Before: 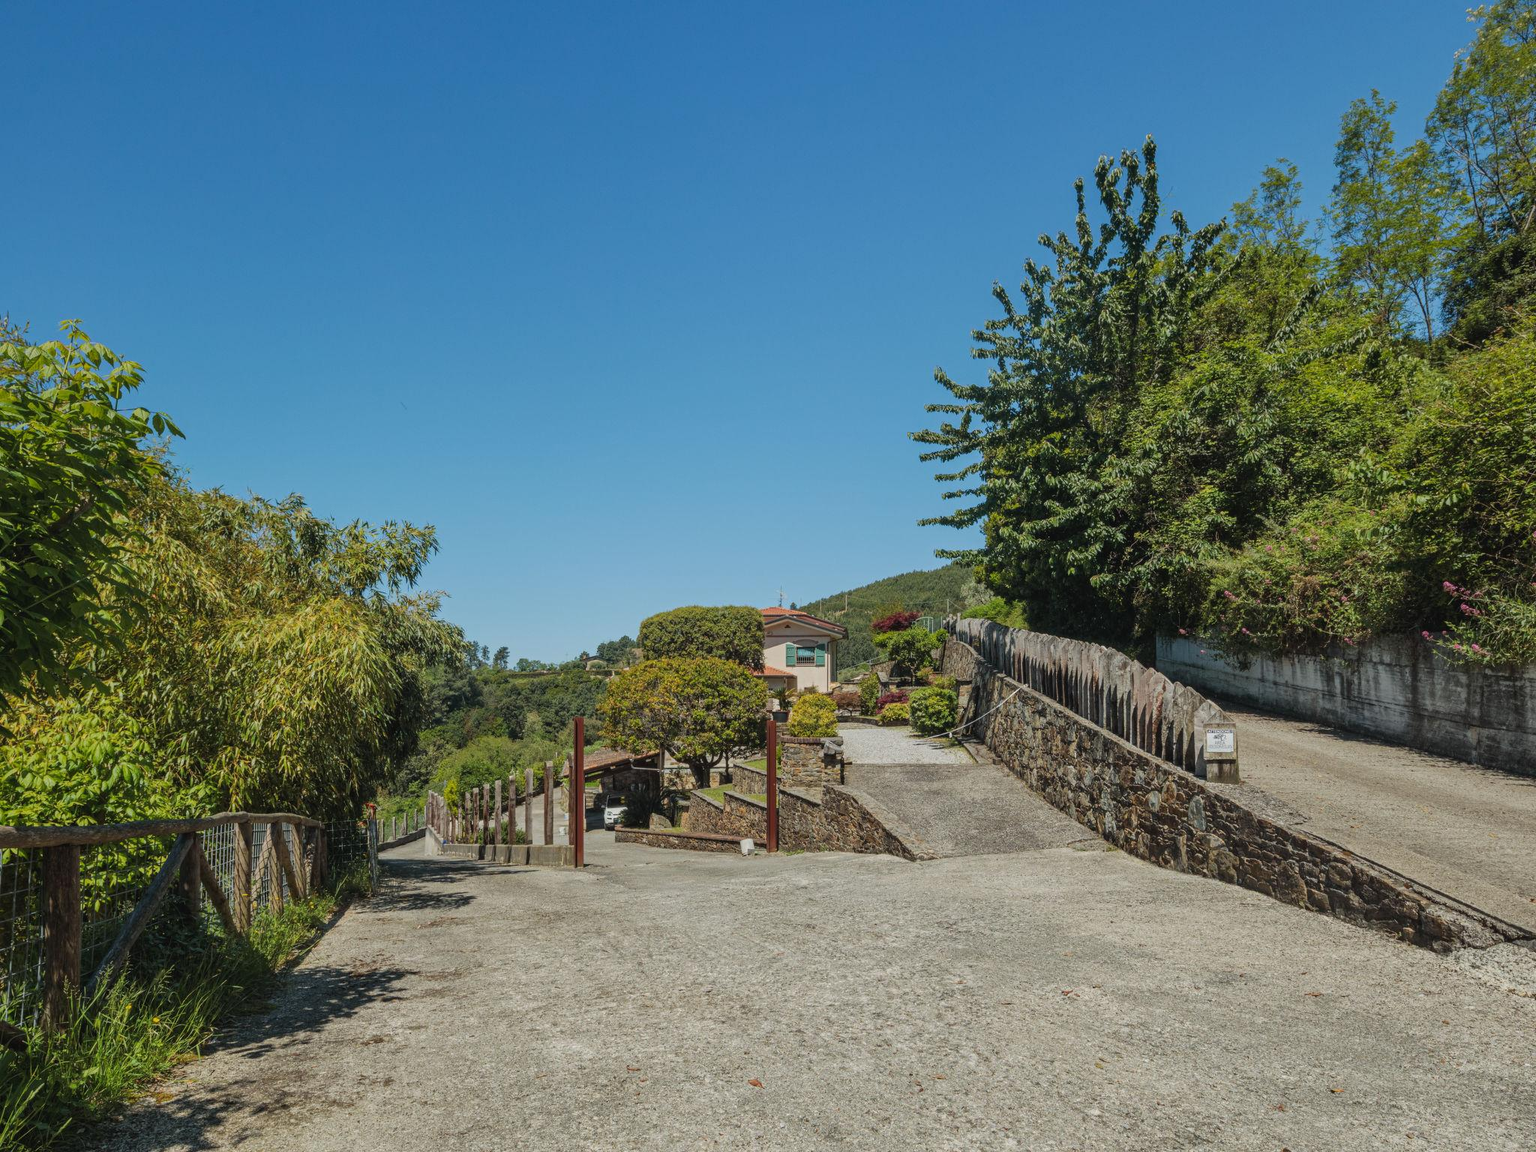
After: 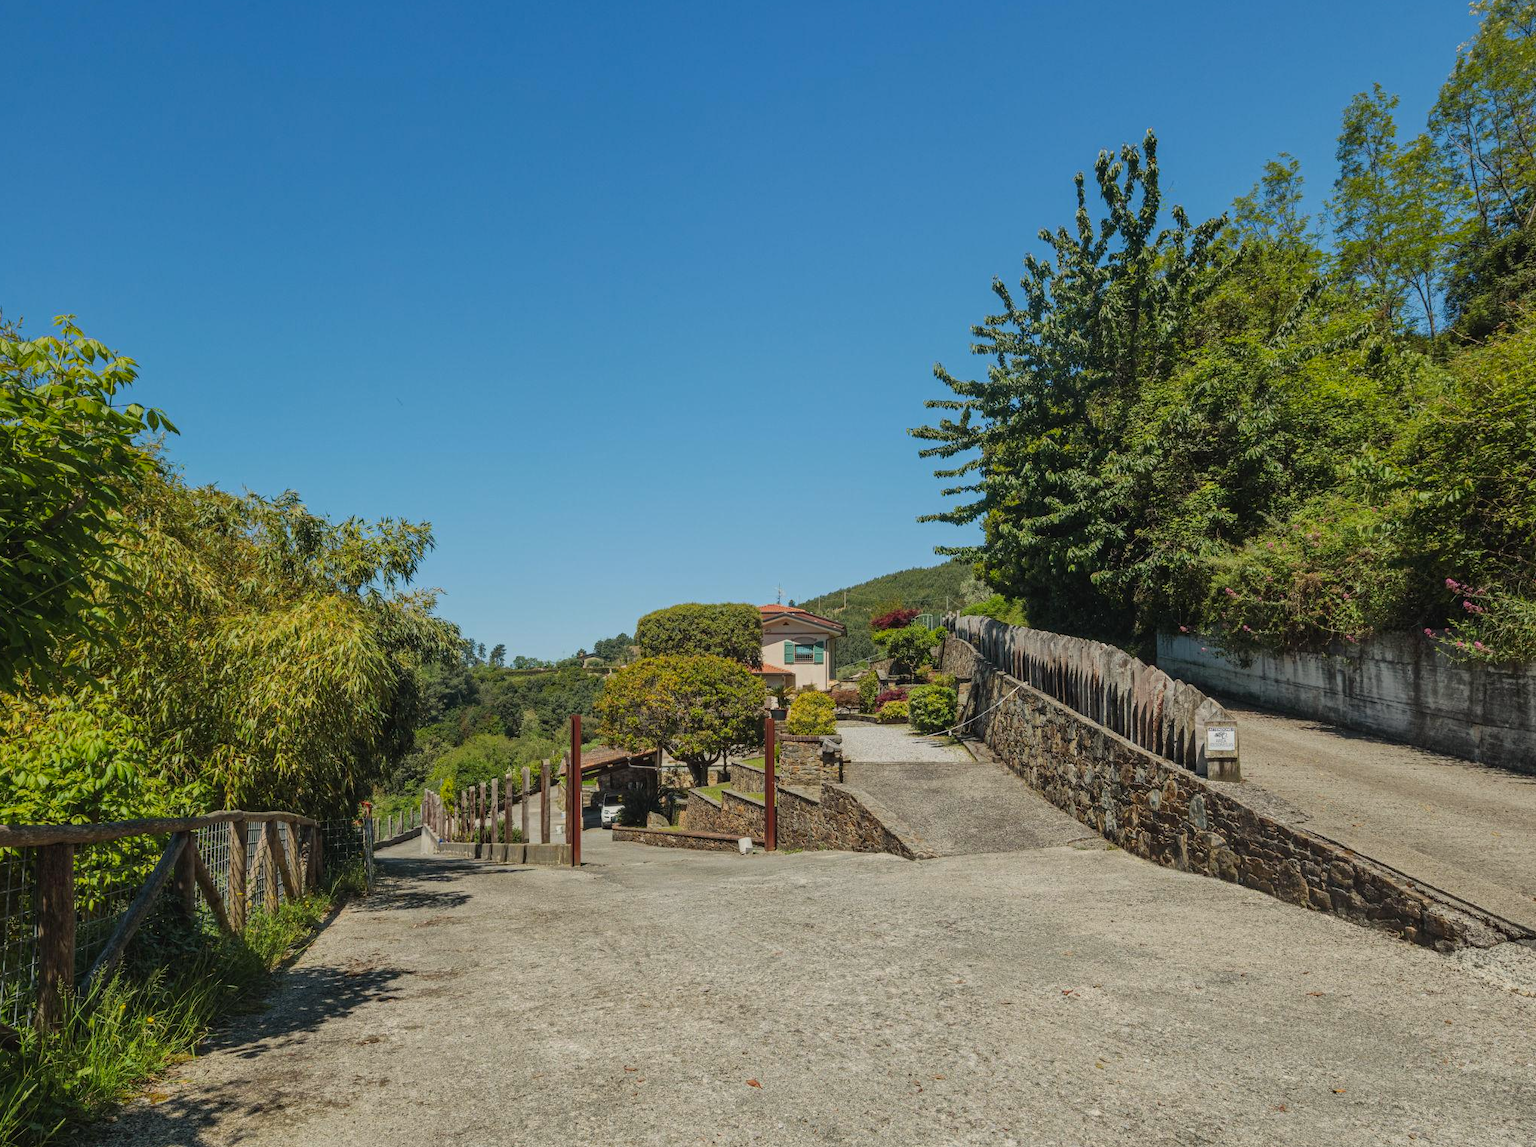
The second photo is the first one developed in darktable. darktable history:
crop: left 0.46%, top 0.63%, right 0.152%, bottom 0.383%
color correction: highlights a* 0.888, highlights b* 2.83, saturation 1.08
